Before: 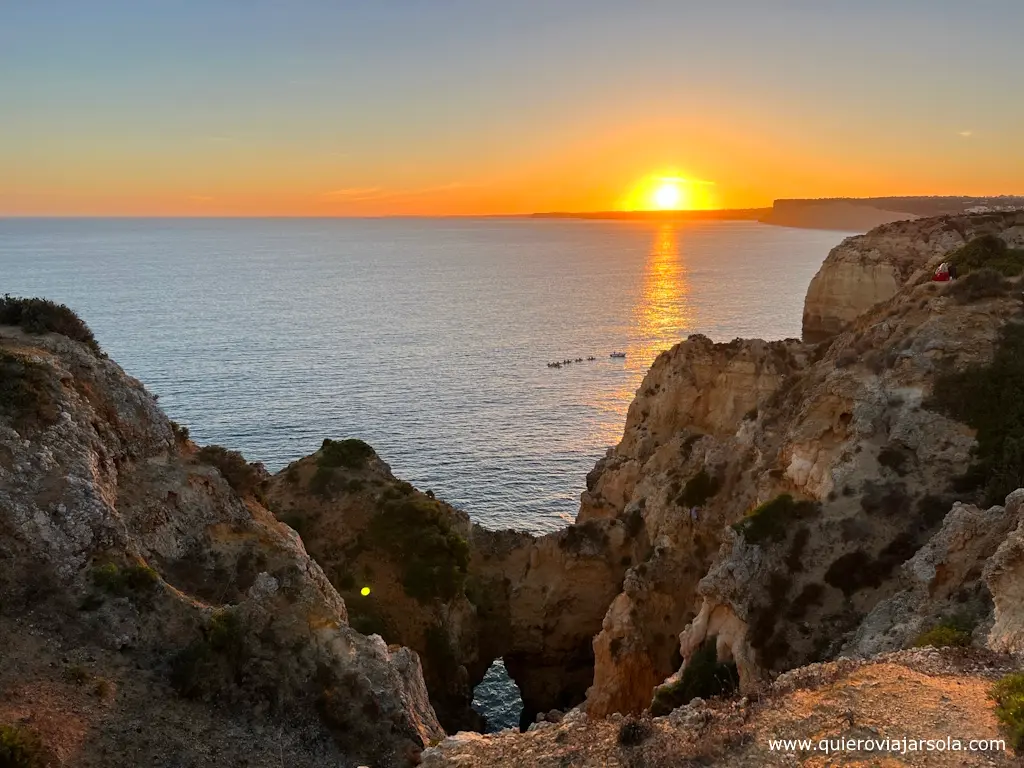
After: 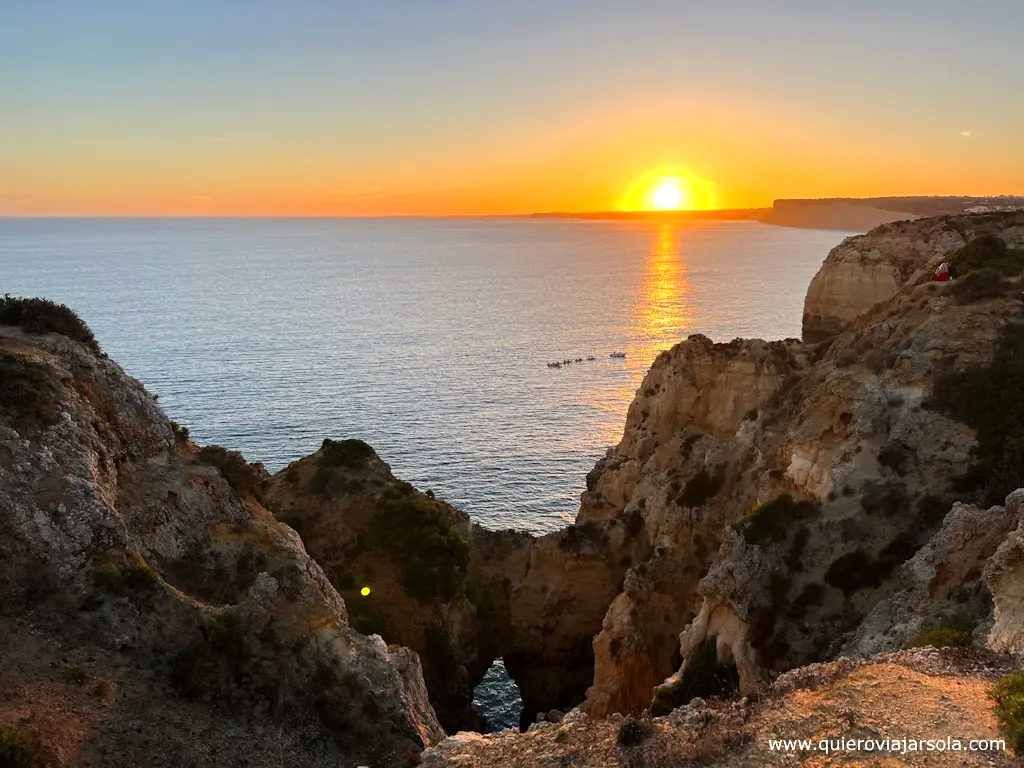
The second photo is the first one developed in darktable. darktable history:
tone equalizer: -8 EV -0.397 EV, -7 EV -0.372 EV, -6 EV -0.349 EV, -5 EV -0.243 EV, -3 EV 0.203 EV, -2 EV 0.306 EV, -1 EV 0.4 EV, +0 EV 0.432 EV, smoothing diameter 2.07%, edges refinement/feathering 16.05, mask exposure compensation -1.57 EV, filter diffusion 5
